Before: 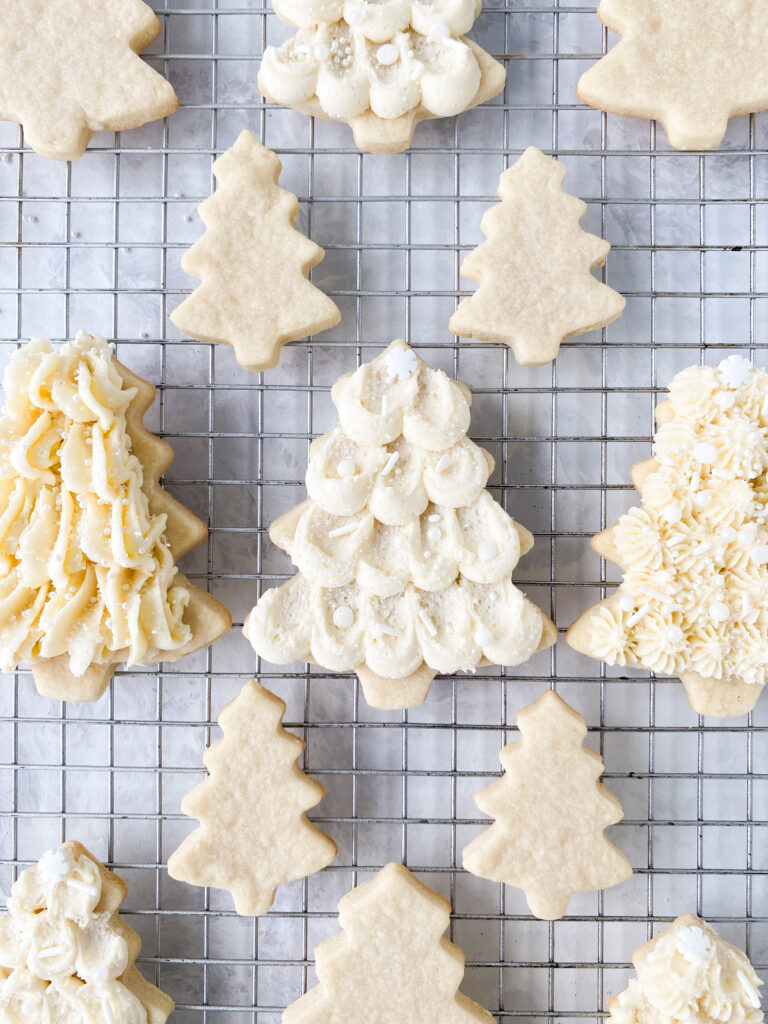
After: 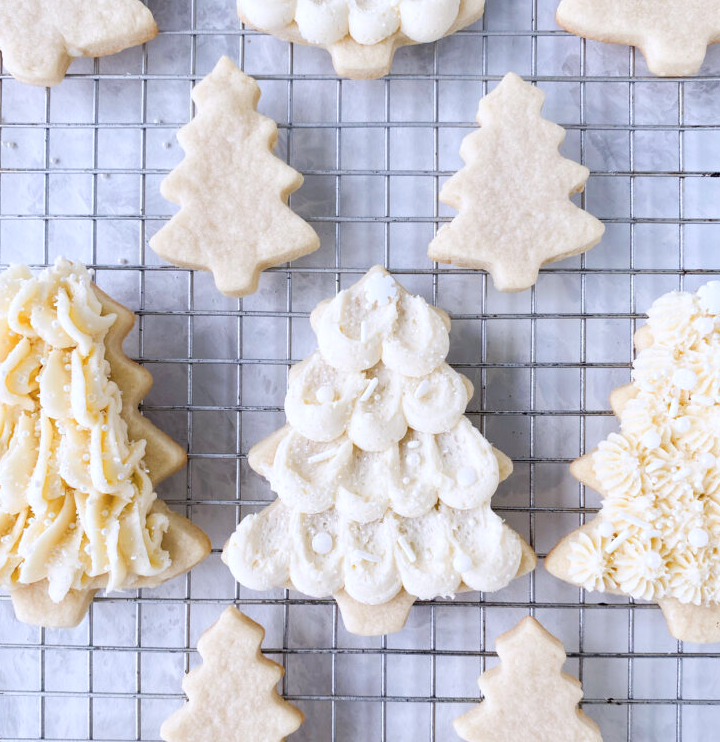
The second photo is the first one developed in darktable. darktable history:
color calibration: illuminant as shot in camera, x 0.358, y 0.373, temperature 4628.91 K
crop: left 2.737%, top 7.287%, right 3.421%, bottom 20.179%
